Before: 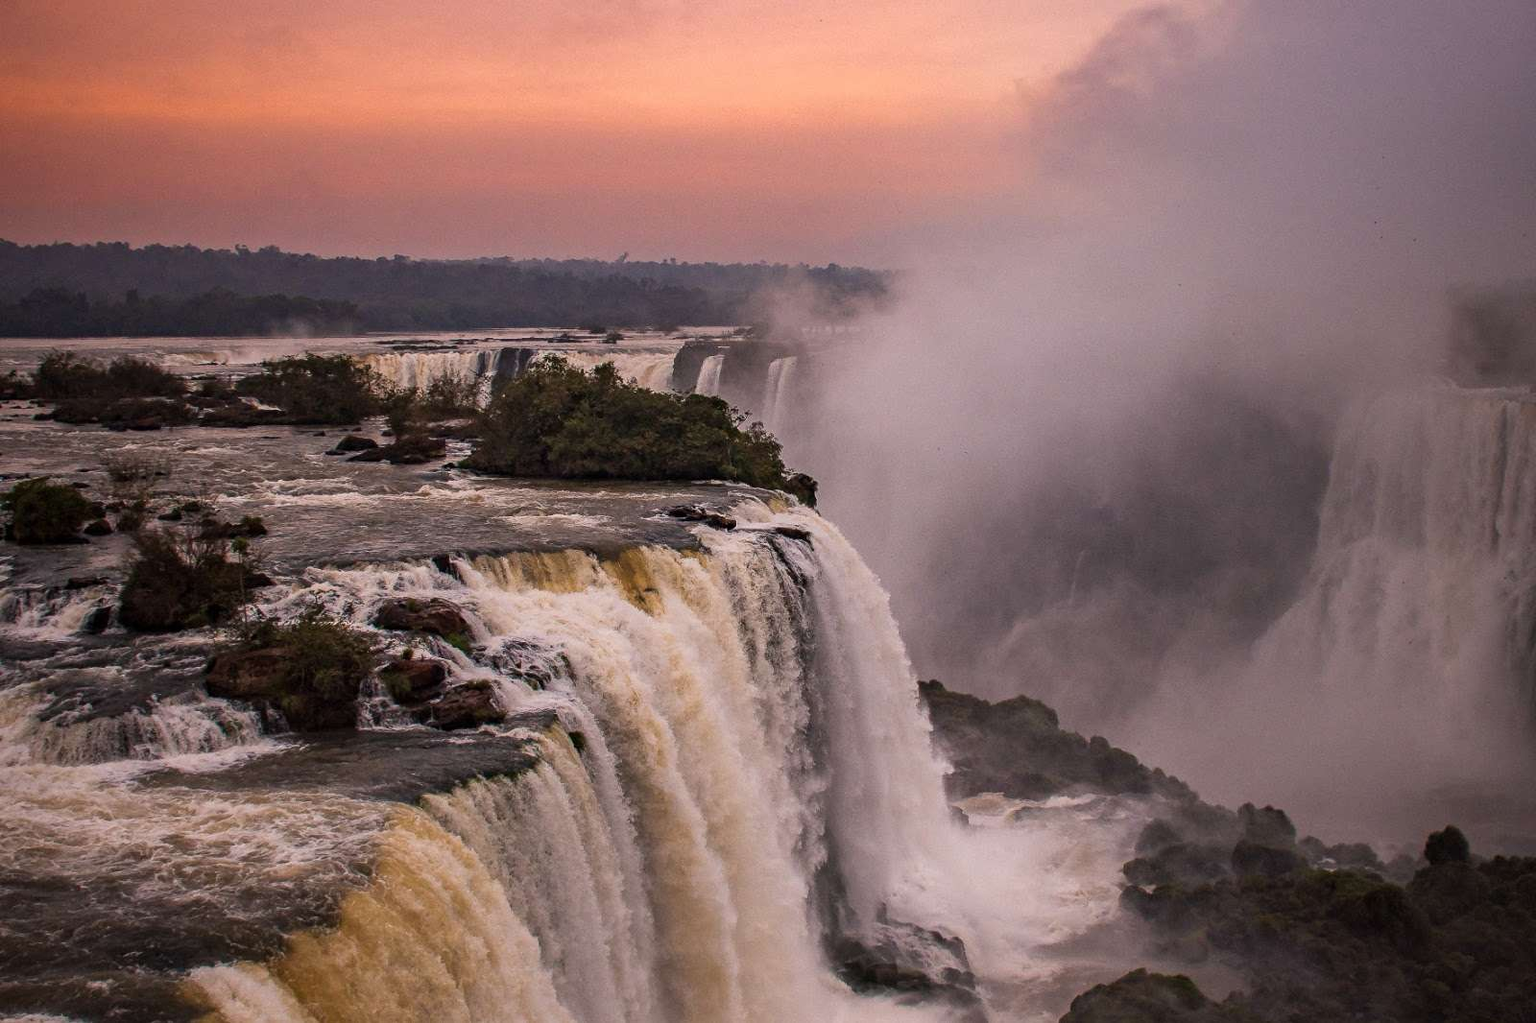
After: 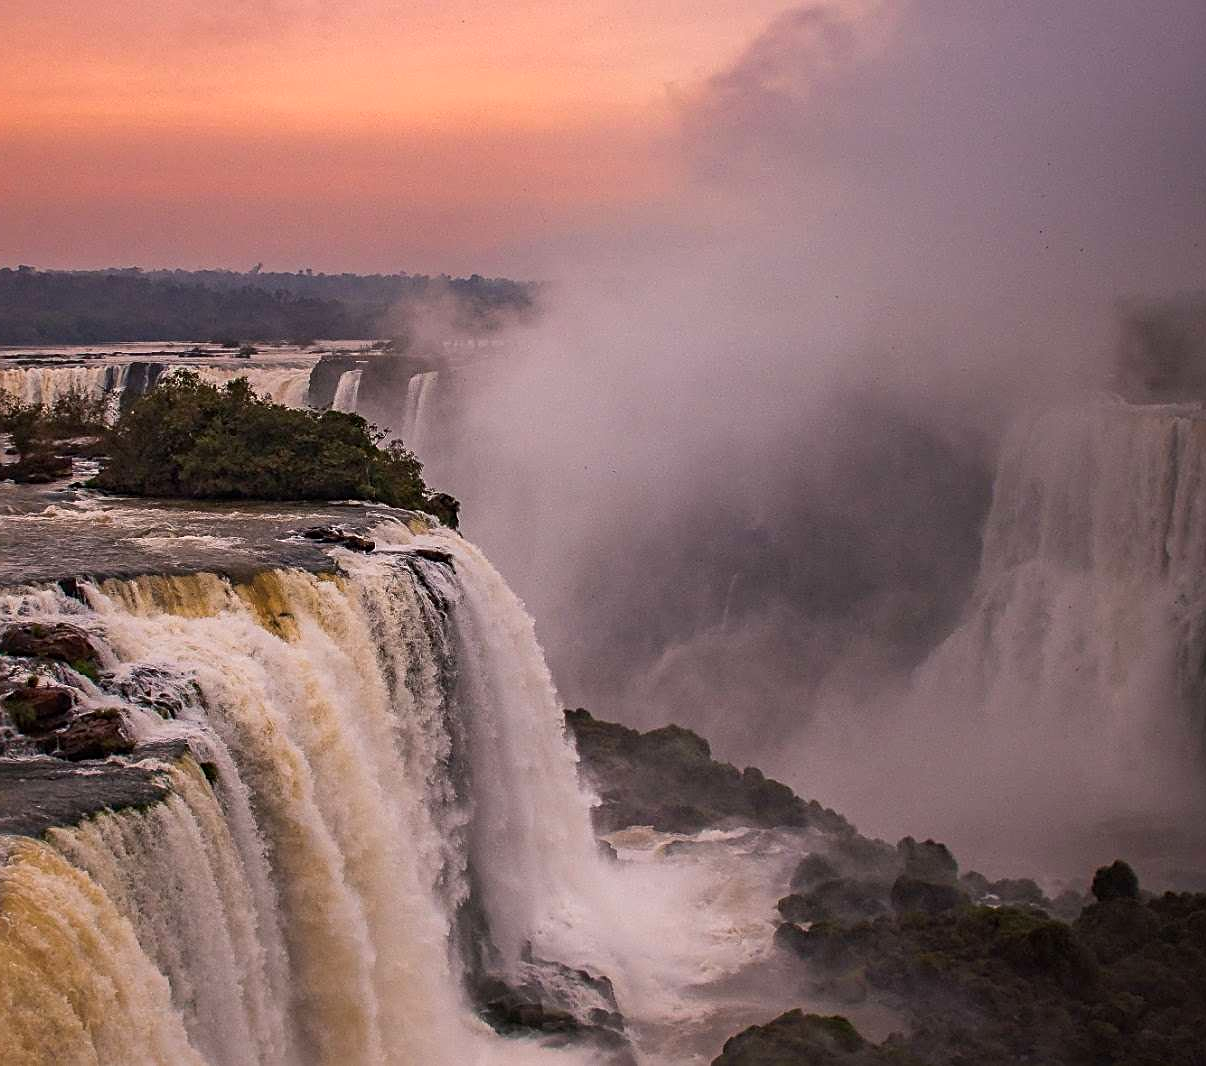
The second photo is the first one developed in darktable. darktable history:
sharpen: radius 1.967
crop and rotate: left 24.6%
contrast brightness saturation: saturation 0.13
